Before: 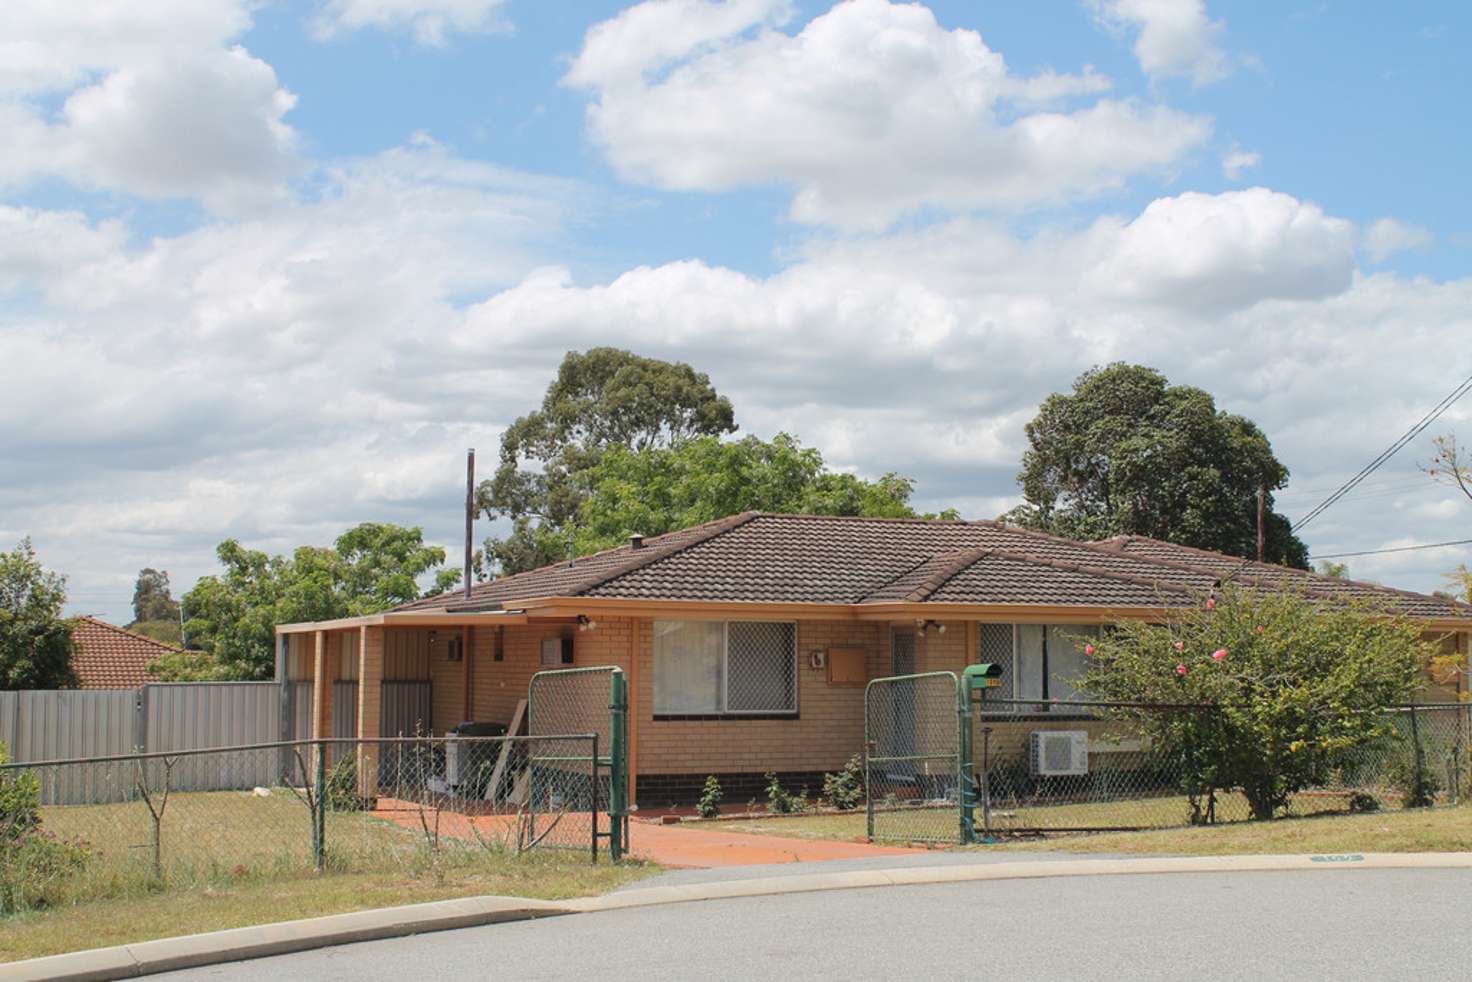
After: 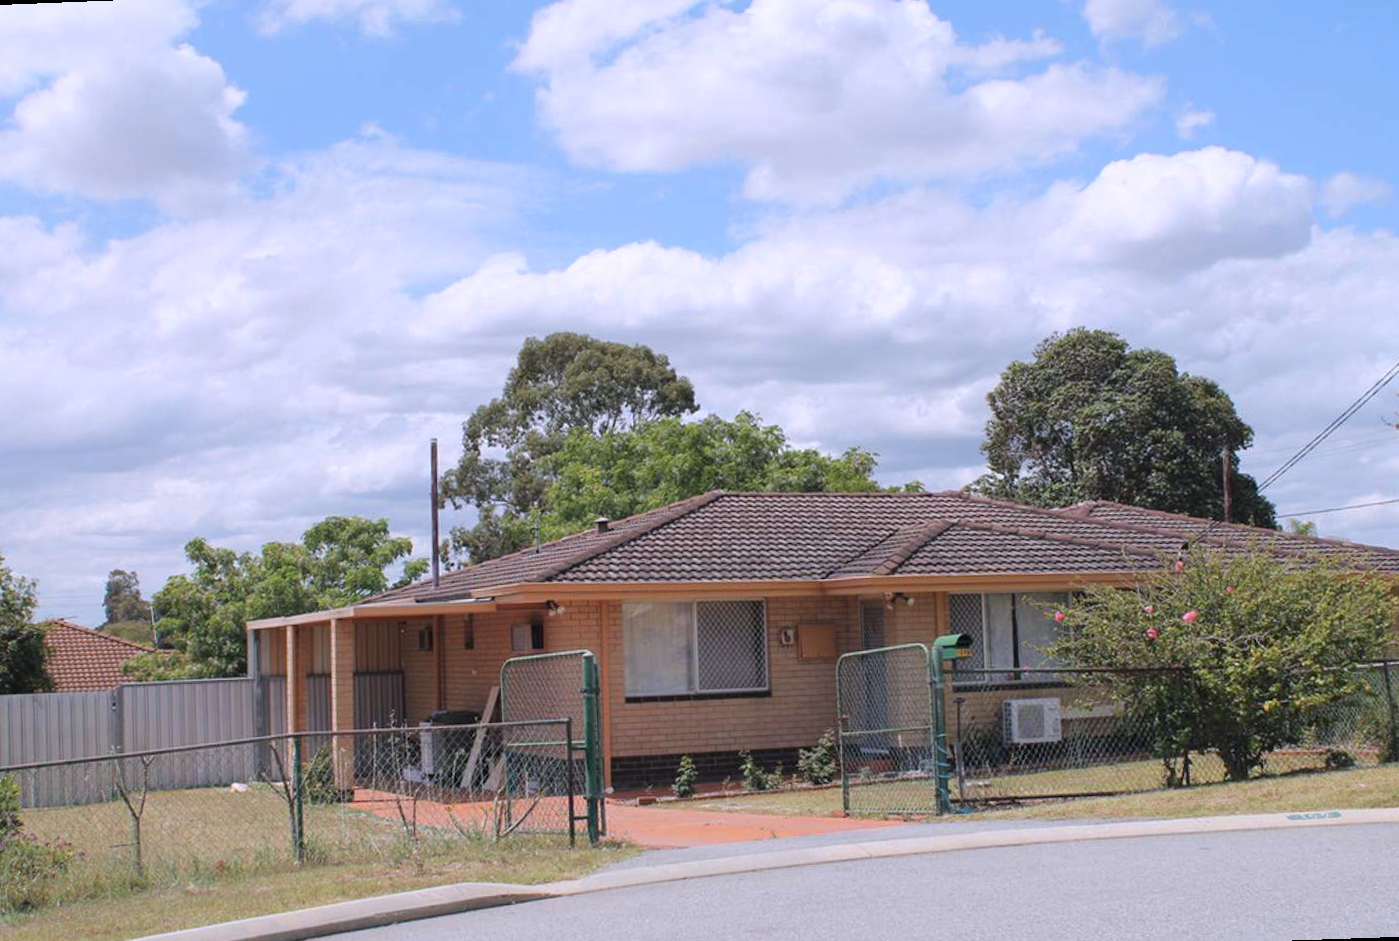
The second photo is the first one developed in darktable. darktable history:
rotate and perspective: rotation -2.12°, lens shift (vertical) 0.009, lens shift (horizontal) -0.008, automatic cropping original format, crop left 0.036, crop right 0.964, crop top 0.05, crop bottom 0.959
color calibration: illuminant as shot in camera, x 0.363, y 0.385, temperature 4528.04 K
